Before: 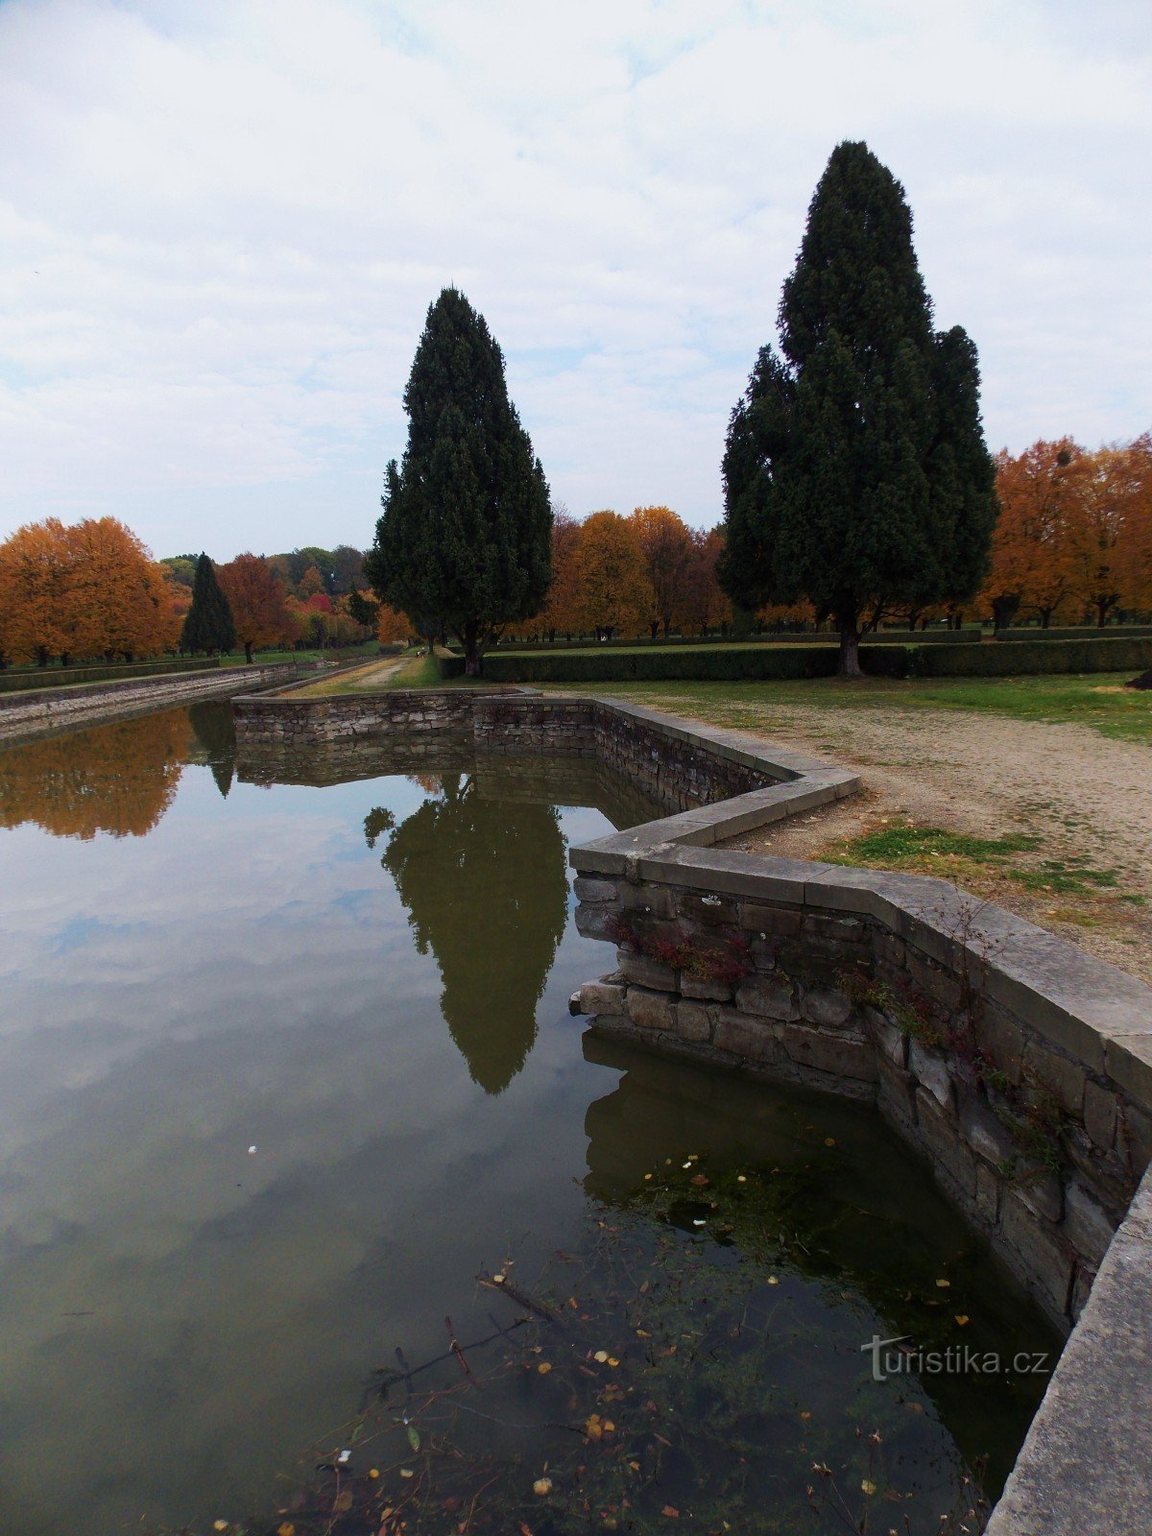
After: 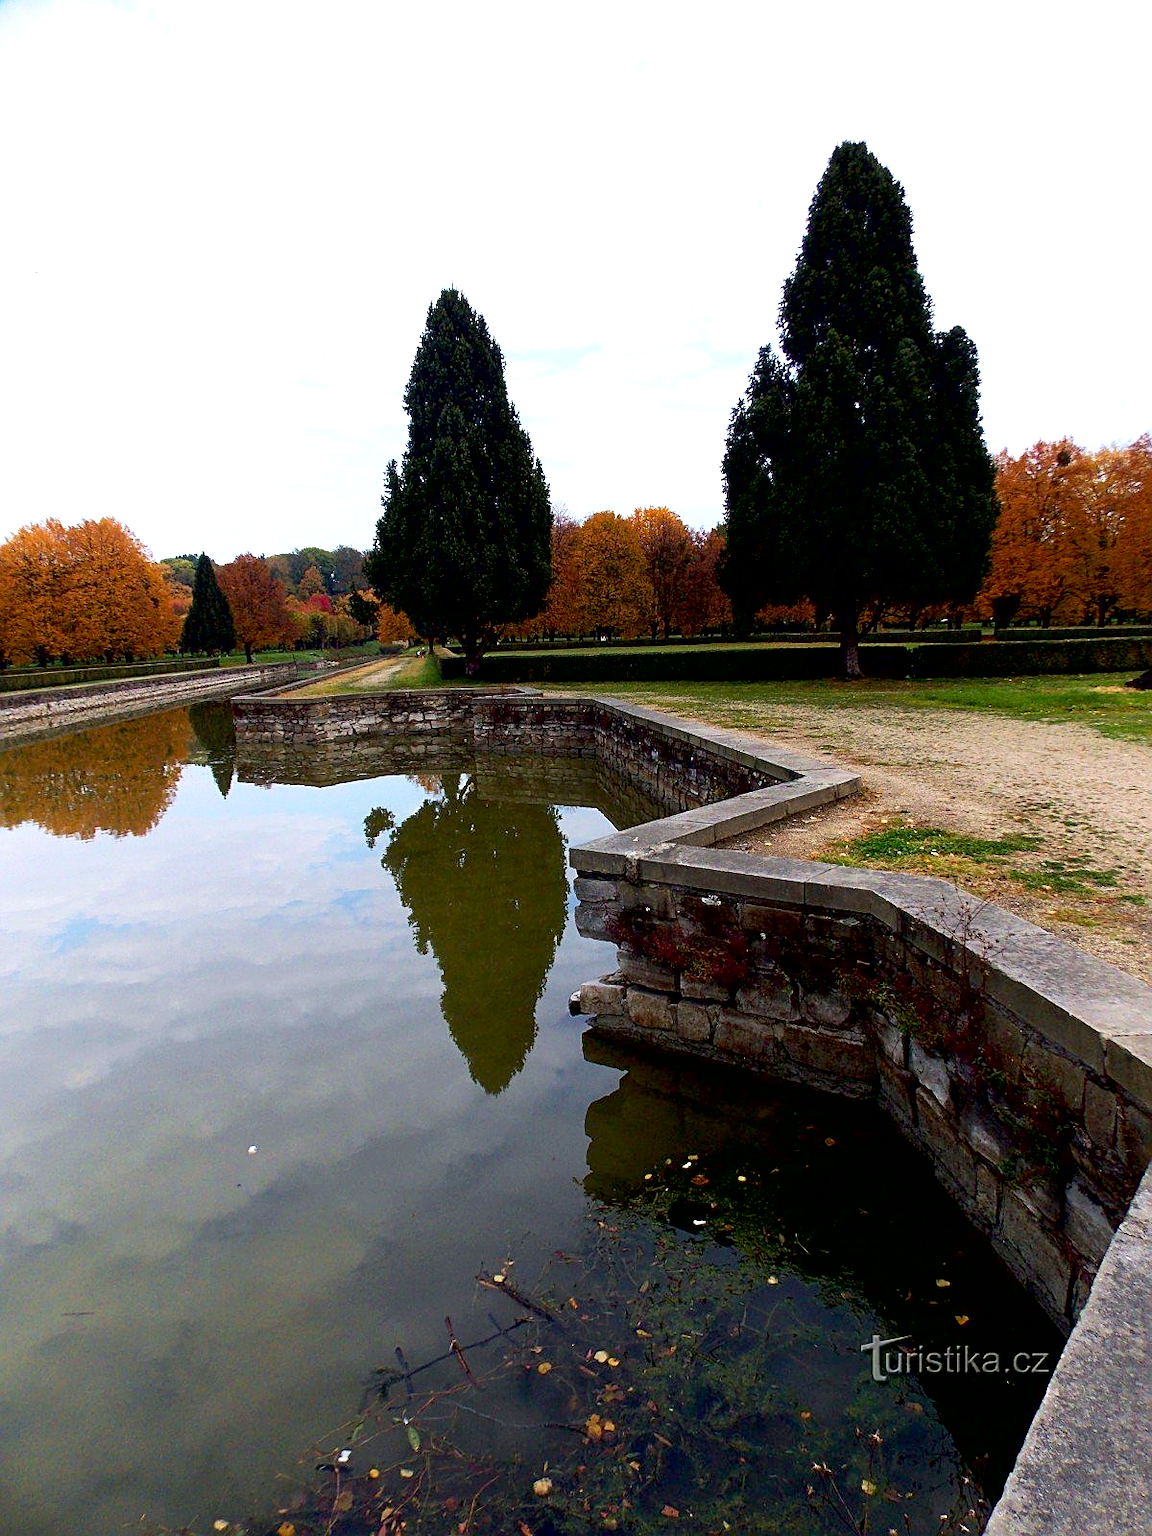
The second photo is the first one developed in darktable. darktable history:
sharpen: radius 1.967
contrast brightness saturation: contrast 0.1, brightness 0.03, saturation 0.09
exposure: black level correction 0.012, exposure 0.7 EV, compensate exposure bias true, compensate highlight preservation false
